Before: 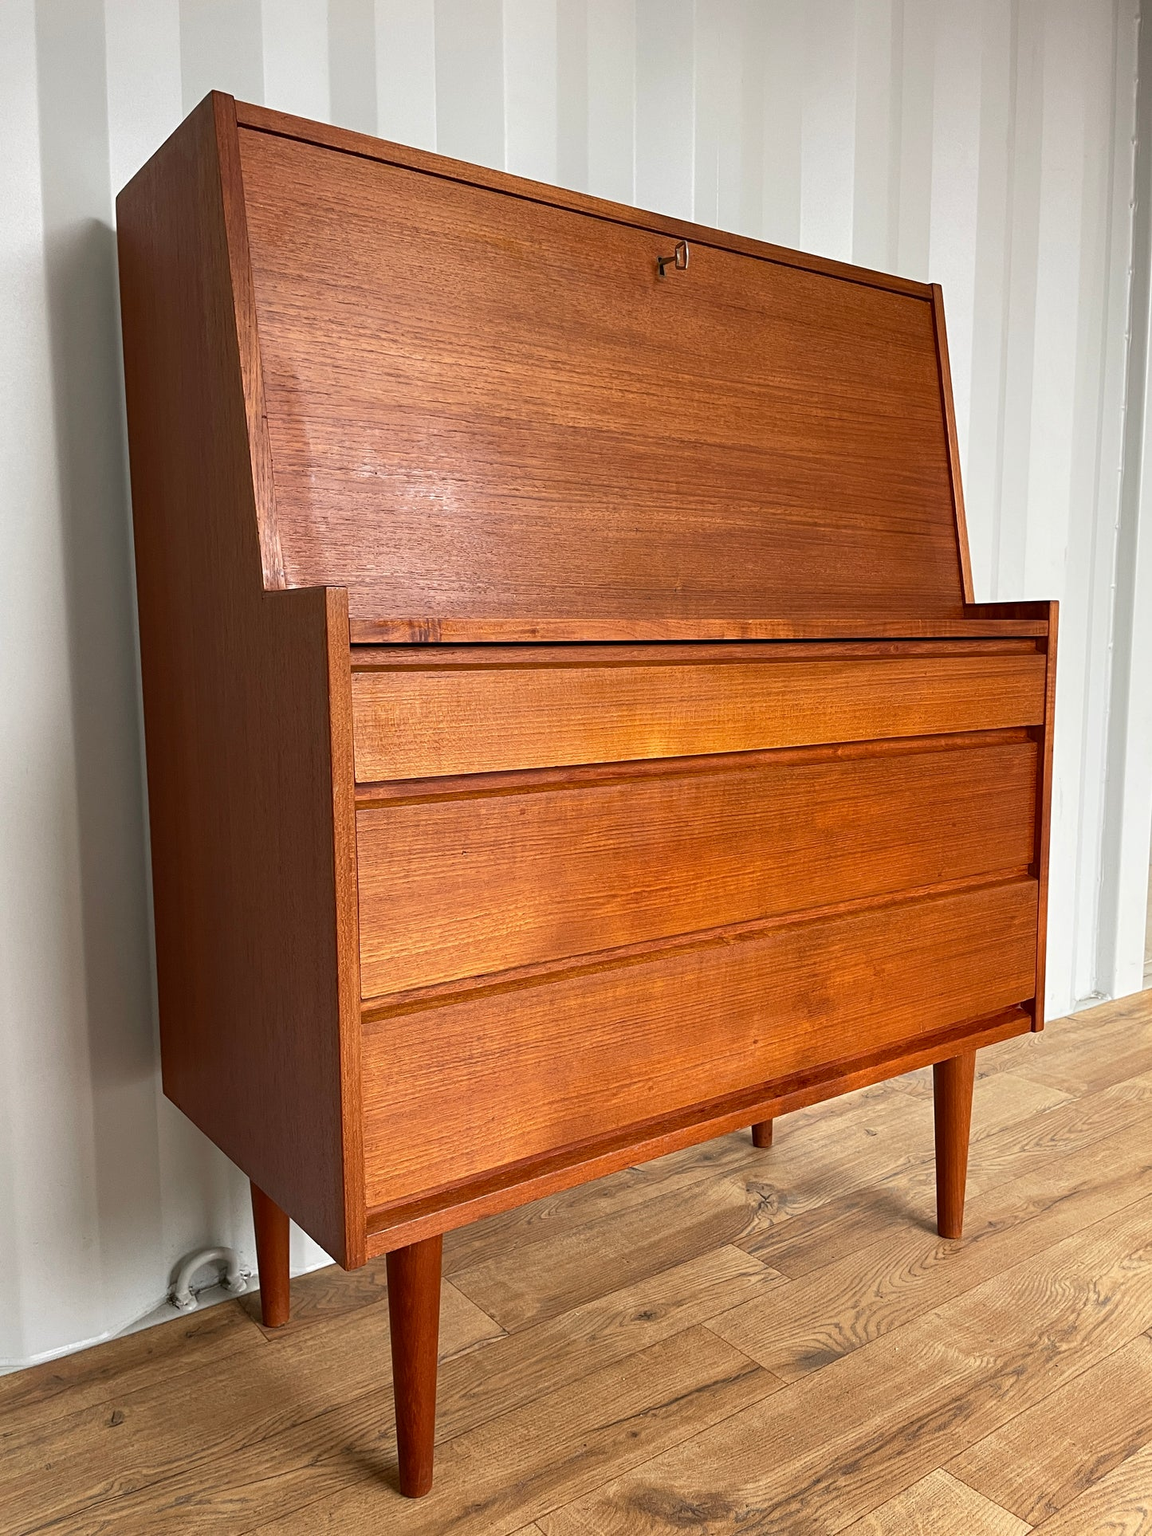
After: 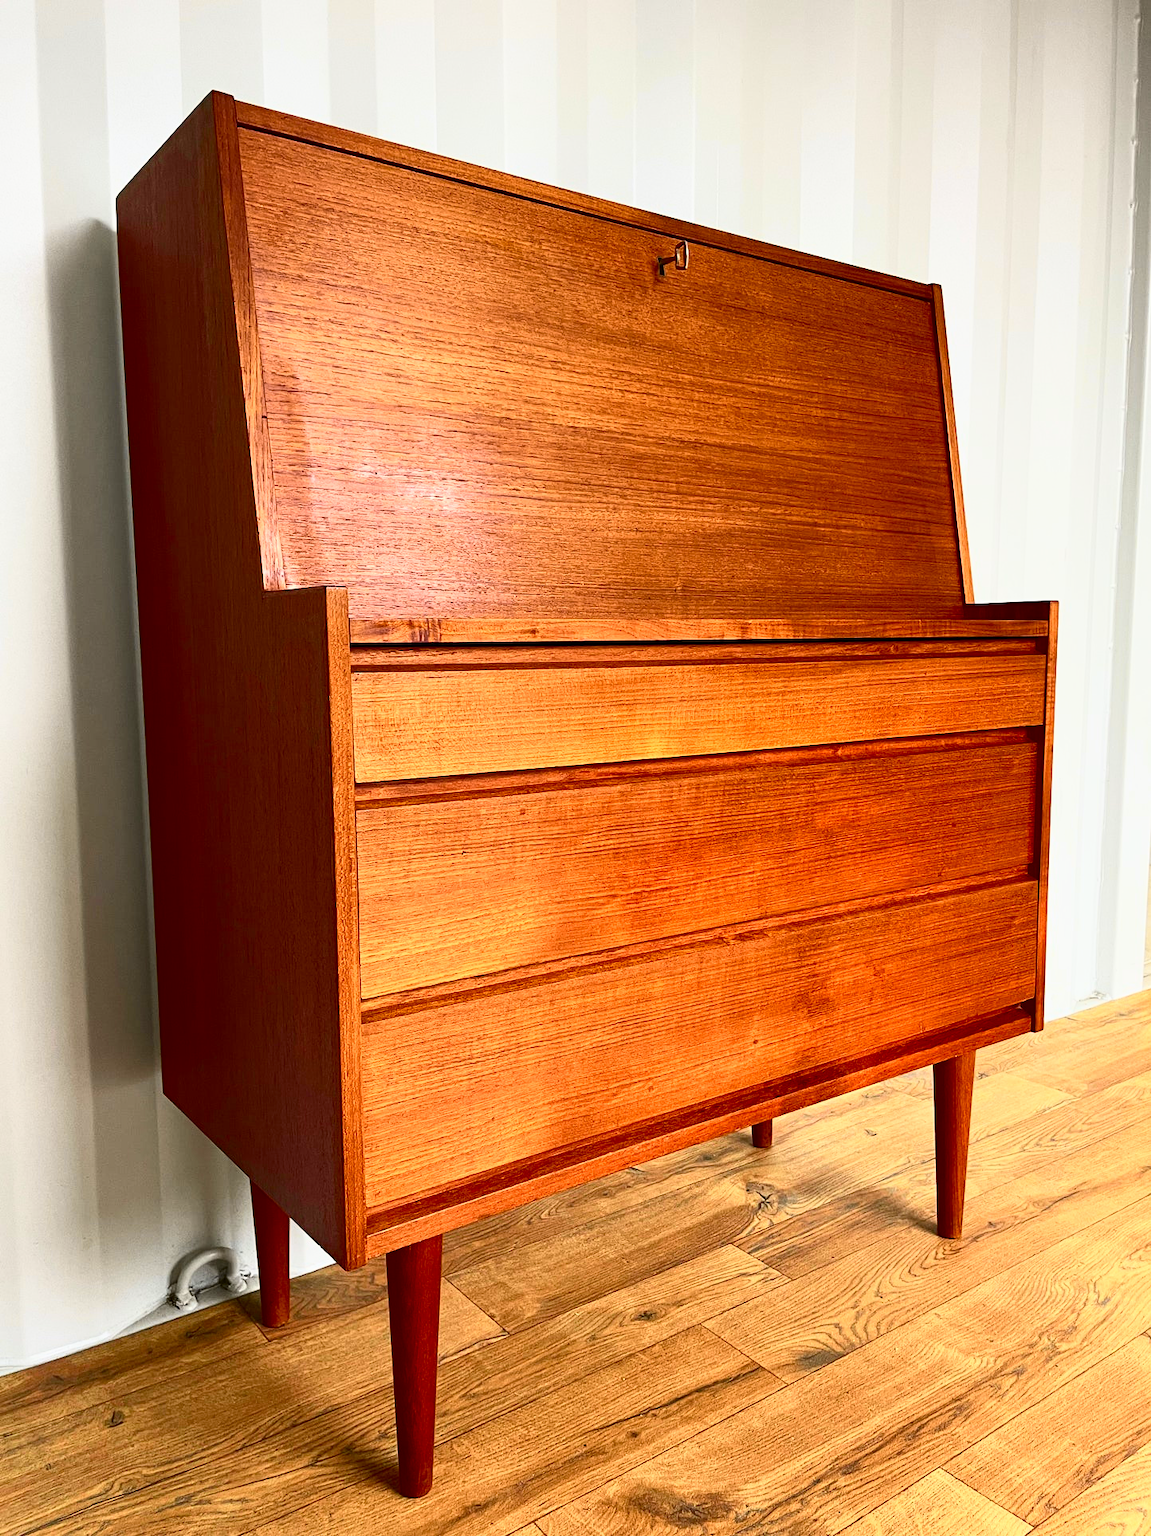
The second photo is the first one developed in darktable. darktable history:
tone curve: curves: ch0 [(0, 0) (0.187, 0.12) (0.384, 0.363) (0.577, 0.681) (0.735, 0.881) (0.864, 0.959) (1, 0.987)]; ch1 [(0, 0) (0.402, 0.36) (0.476, 0.466) (0.501, 0.501) (0.518, 0.514) (0.564, 0.614) (0.614, 0.664) (0.741, 0.829) (1, 1)]; ch2 [(0, 0) (0.429, 0.387) (0.483, 0.481) (0.503, 0.501) (0.522, 0.533) (0.564, 0.605) (0.615, 0.697) (0.702, 0.774) (1, 0.895)], color space Lab, independent channels, preserve colors none
